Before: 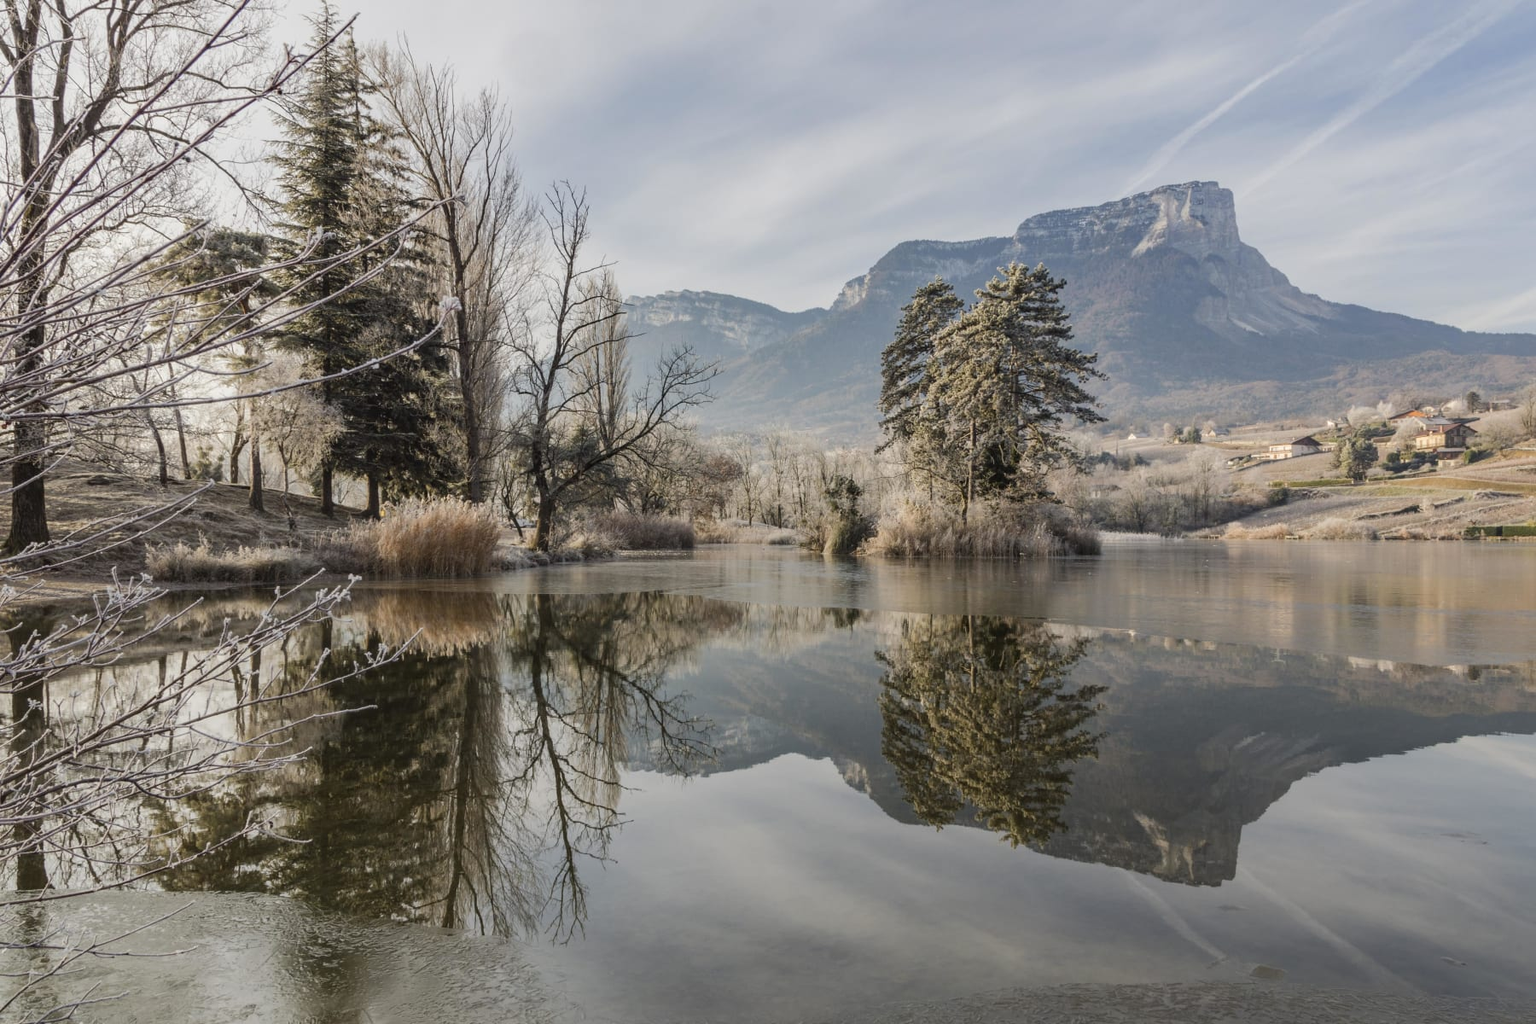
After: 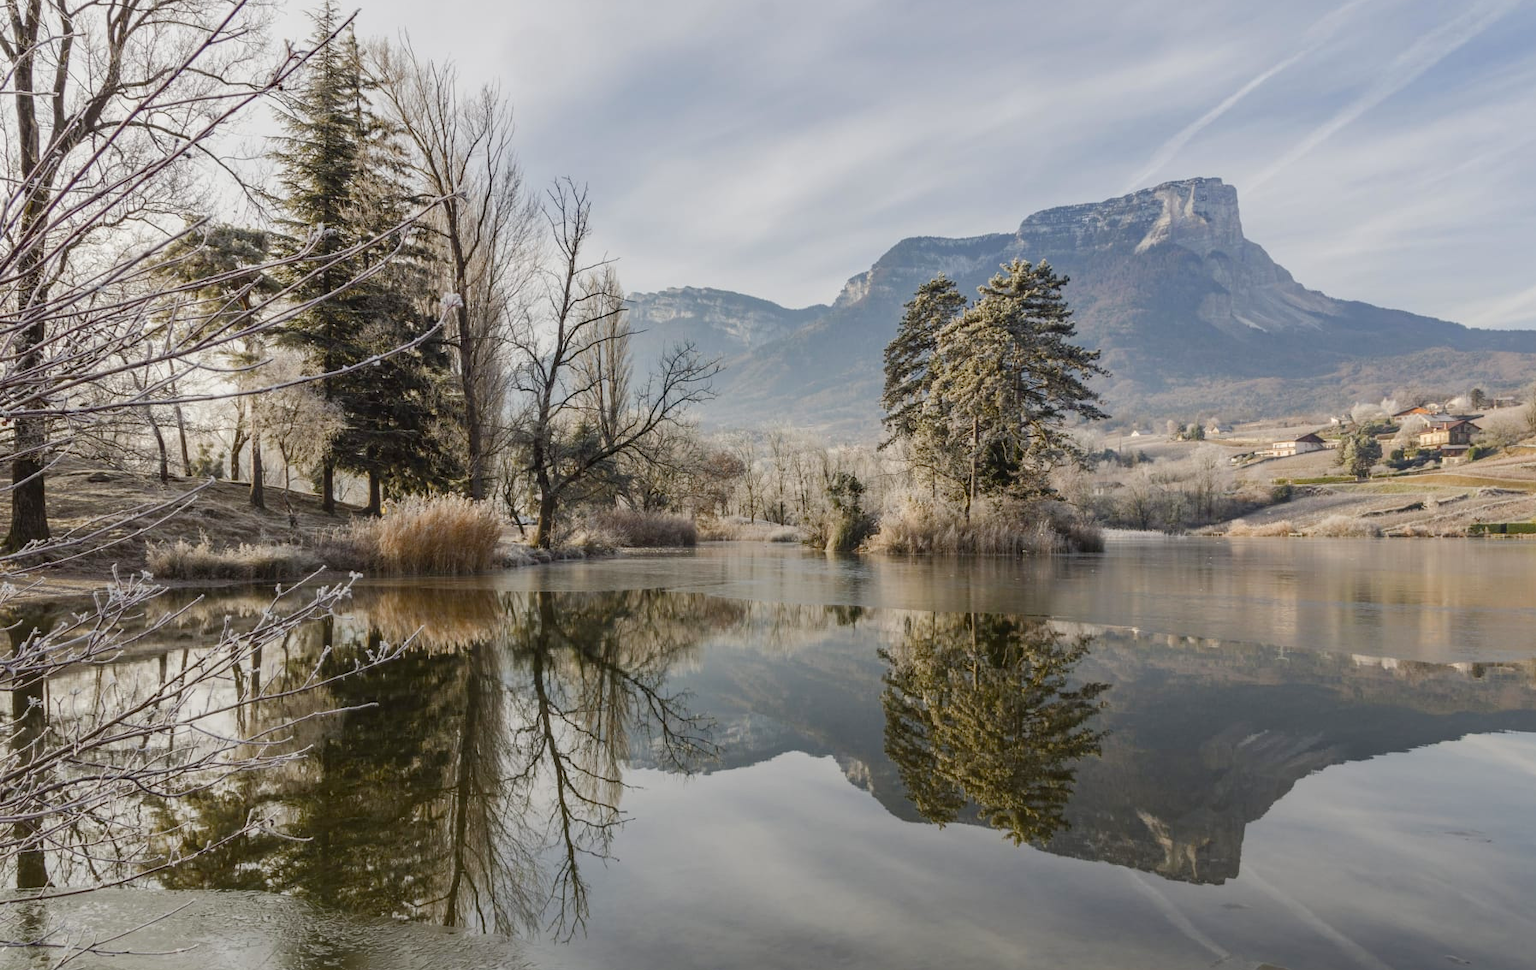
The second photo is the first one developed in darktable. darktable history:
crop: top 0.448%, right 0.264%, bottom 5.045%
color balance rgb: perceptual saturation grading › global saturation 20%, perceptual saturation grading › highlights -25%, perceptual saturation grading › shadows 25%
